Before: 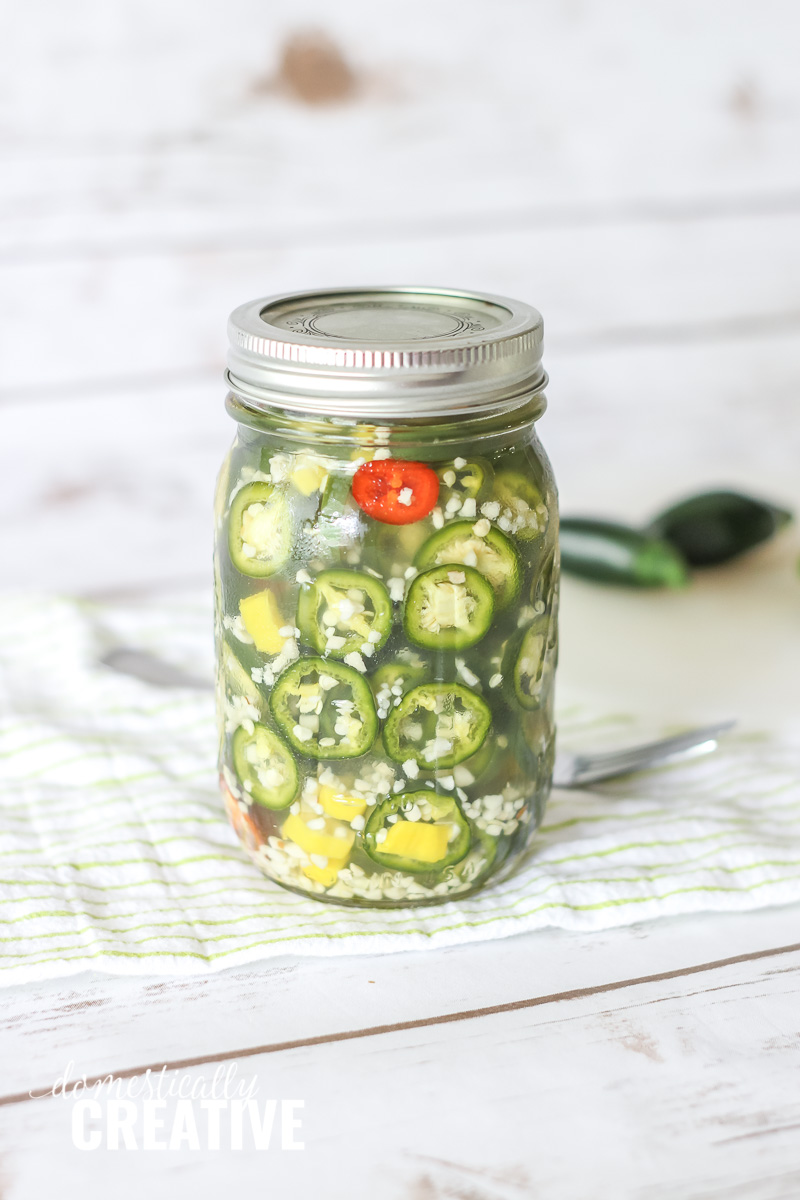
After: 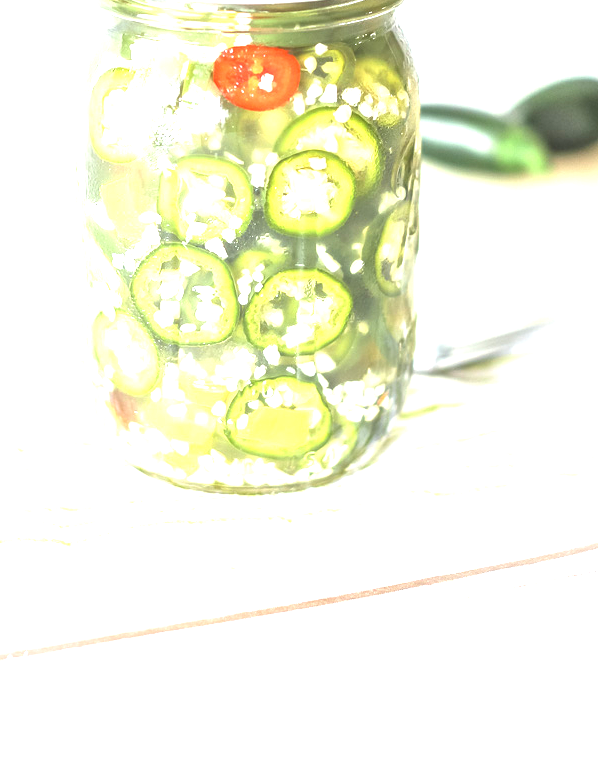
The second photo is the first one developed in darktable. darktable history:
crop and rotate: left 17.471%, top 34.558%, right 7.729%, bottom 0.918%
exposure: black level correction 0, exposure 1.466 EV, compensate exposure bias true, compensate highlight preservation false
local contrast: detail 110%
